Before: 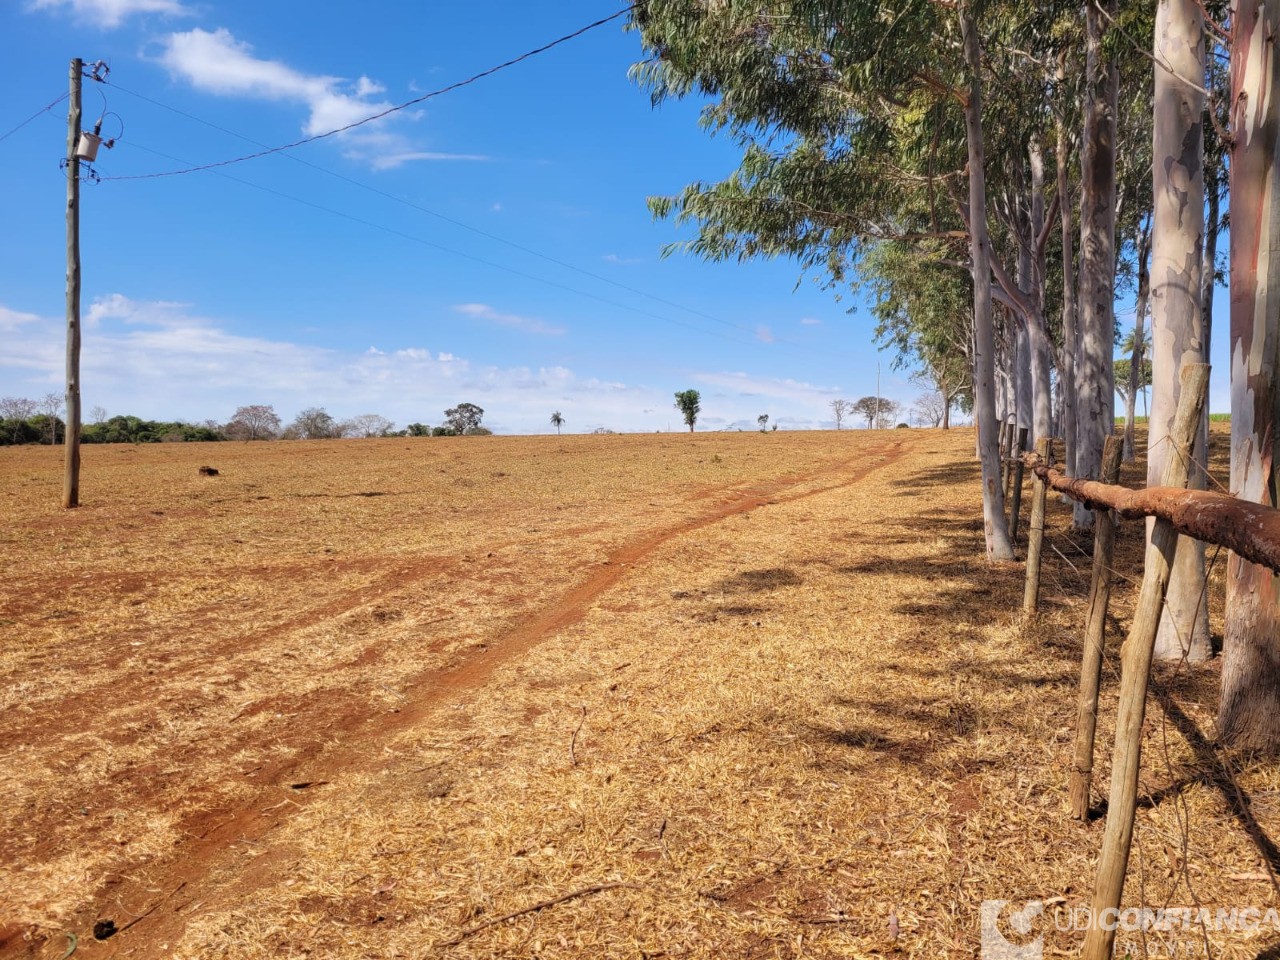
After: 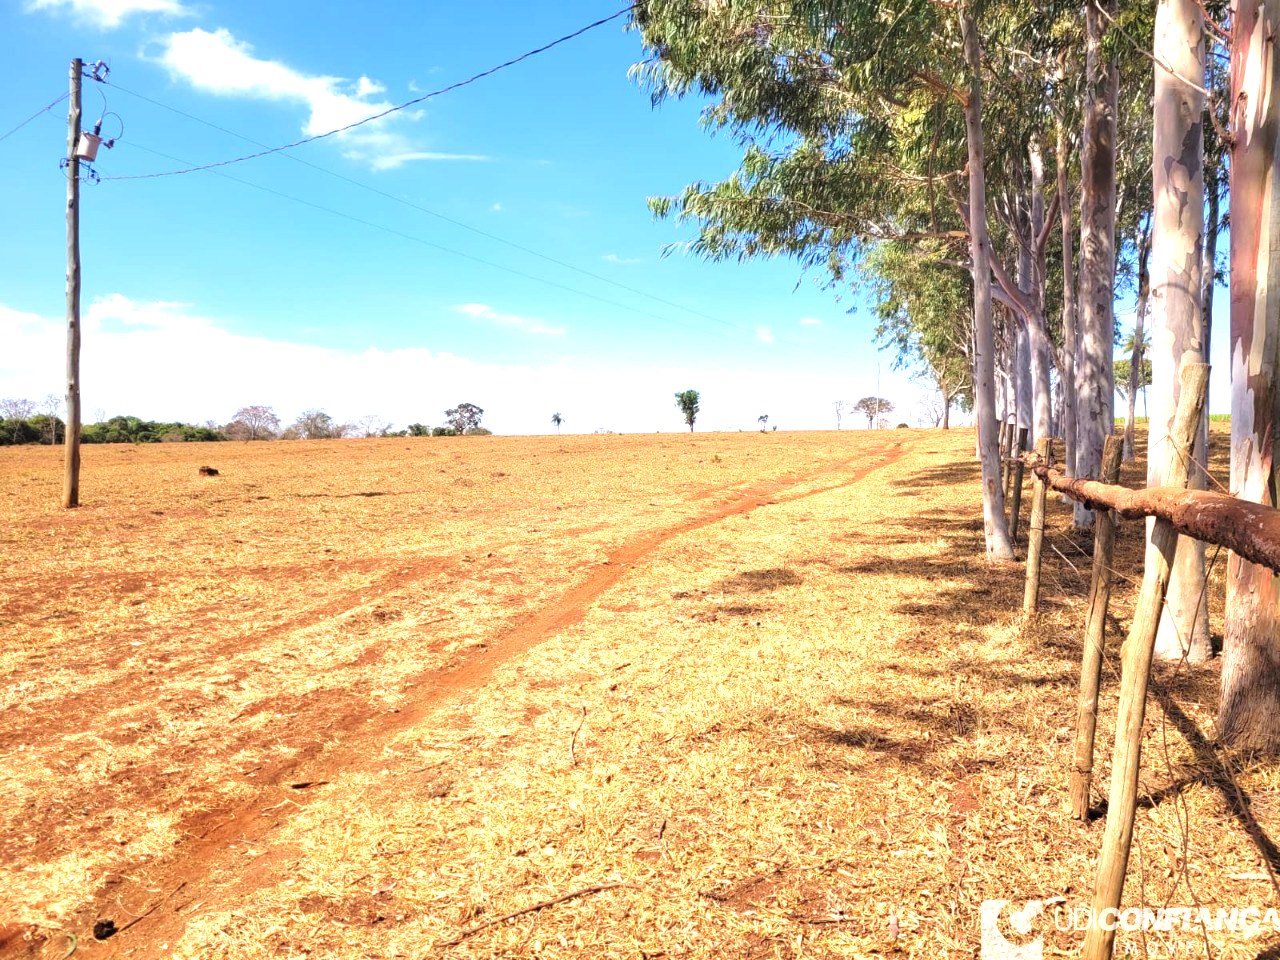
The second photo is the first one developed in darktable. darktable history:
tone equalizer: on, module defaults
exposure: black level correction 0, exposure 1.1 EV, compensate highlight preservation false
velvia: on, module defaults
